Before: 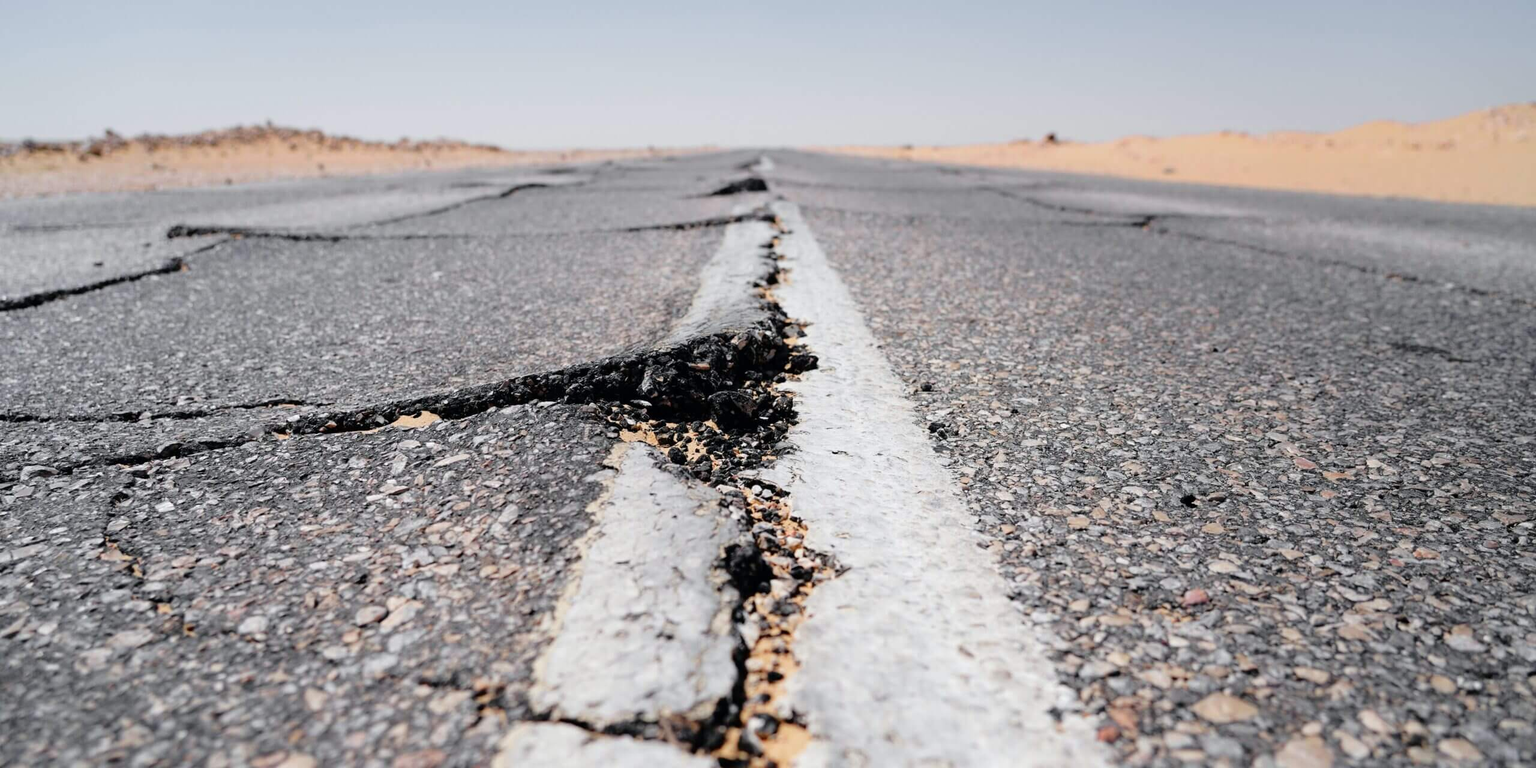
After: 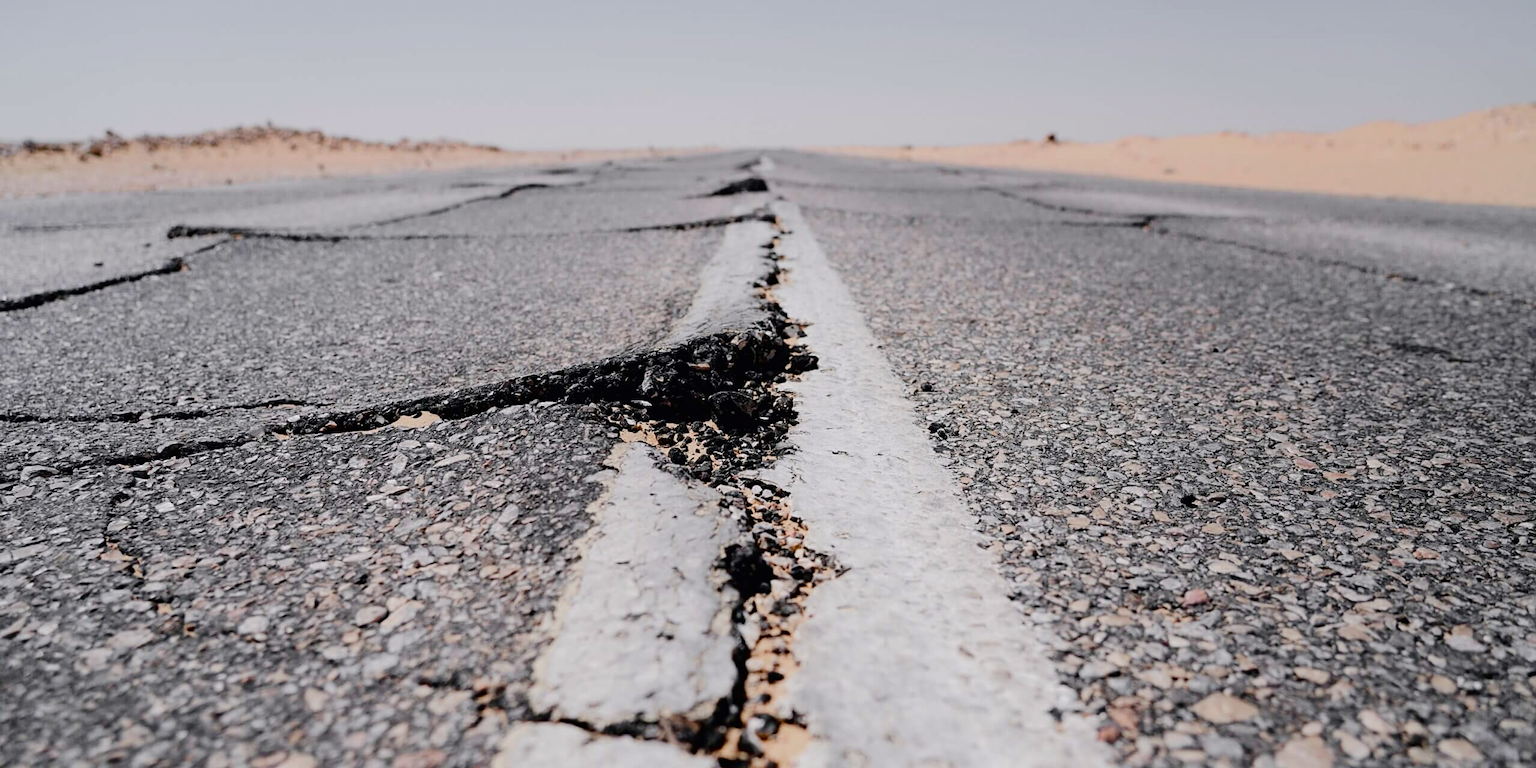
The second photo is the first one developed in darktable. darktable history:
color balance rgb: shadows lift › luminance -10%, shadows lift › chroma 1%, shadows lift › hue 113°, power › luminance -15%, highlights gain › chroma 0.2%, highlights gain › hue 333°, global offset › luminance 0.5%, perceptual saturation grading › global saturation 20%, perceptual saturation grading › highlights -50%, perceptual saturation grading › shadows 25%, contrast -10%
sharpen: amount 0.2
tone curve: curves: ch0 [(0, 0) (0.052, 0.018) (0.236, 0.207) (0.41, 0.417) (0.485, 0.518) (0.54, 0.584) (0.625, 0.666) (0.845, 0.828) (0.994, 0.964)]; ch1 [(0, 0) (0.136, 0.146) (0.317, 0.34) (0.382, 0.408) (0.434, 0.441) (0.472, 0.479) (0.498, 0.501) (0.557, 0.558) (0.616, 0.59) (0.739, 0.7) (1, 1)]; ch2 [(0, 0) (0.352, 0.403) (0.447, 0.466) (0.482, 0.482) (0.528, 0.526) (0.586, 0.577) (0.618, 0.621) (0.785, 0.747) (1, 1)], color space Lab, independent channels, preserve colors none
